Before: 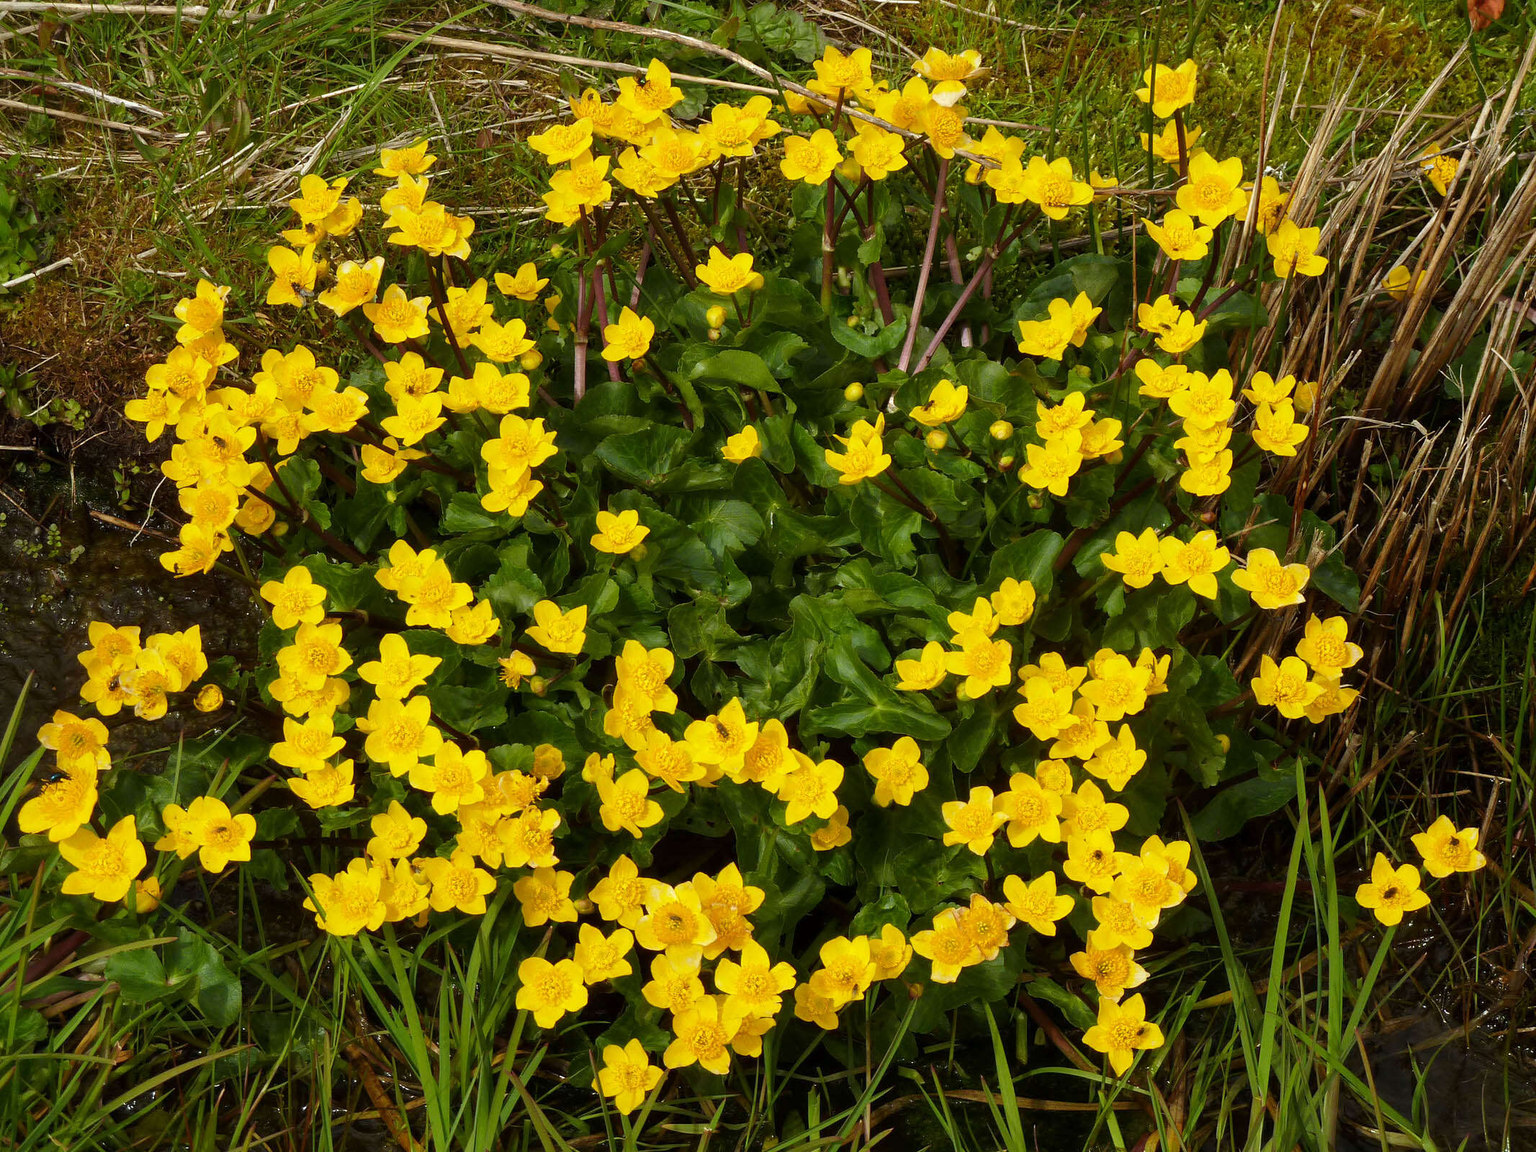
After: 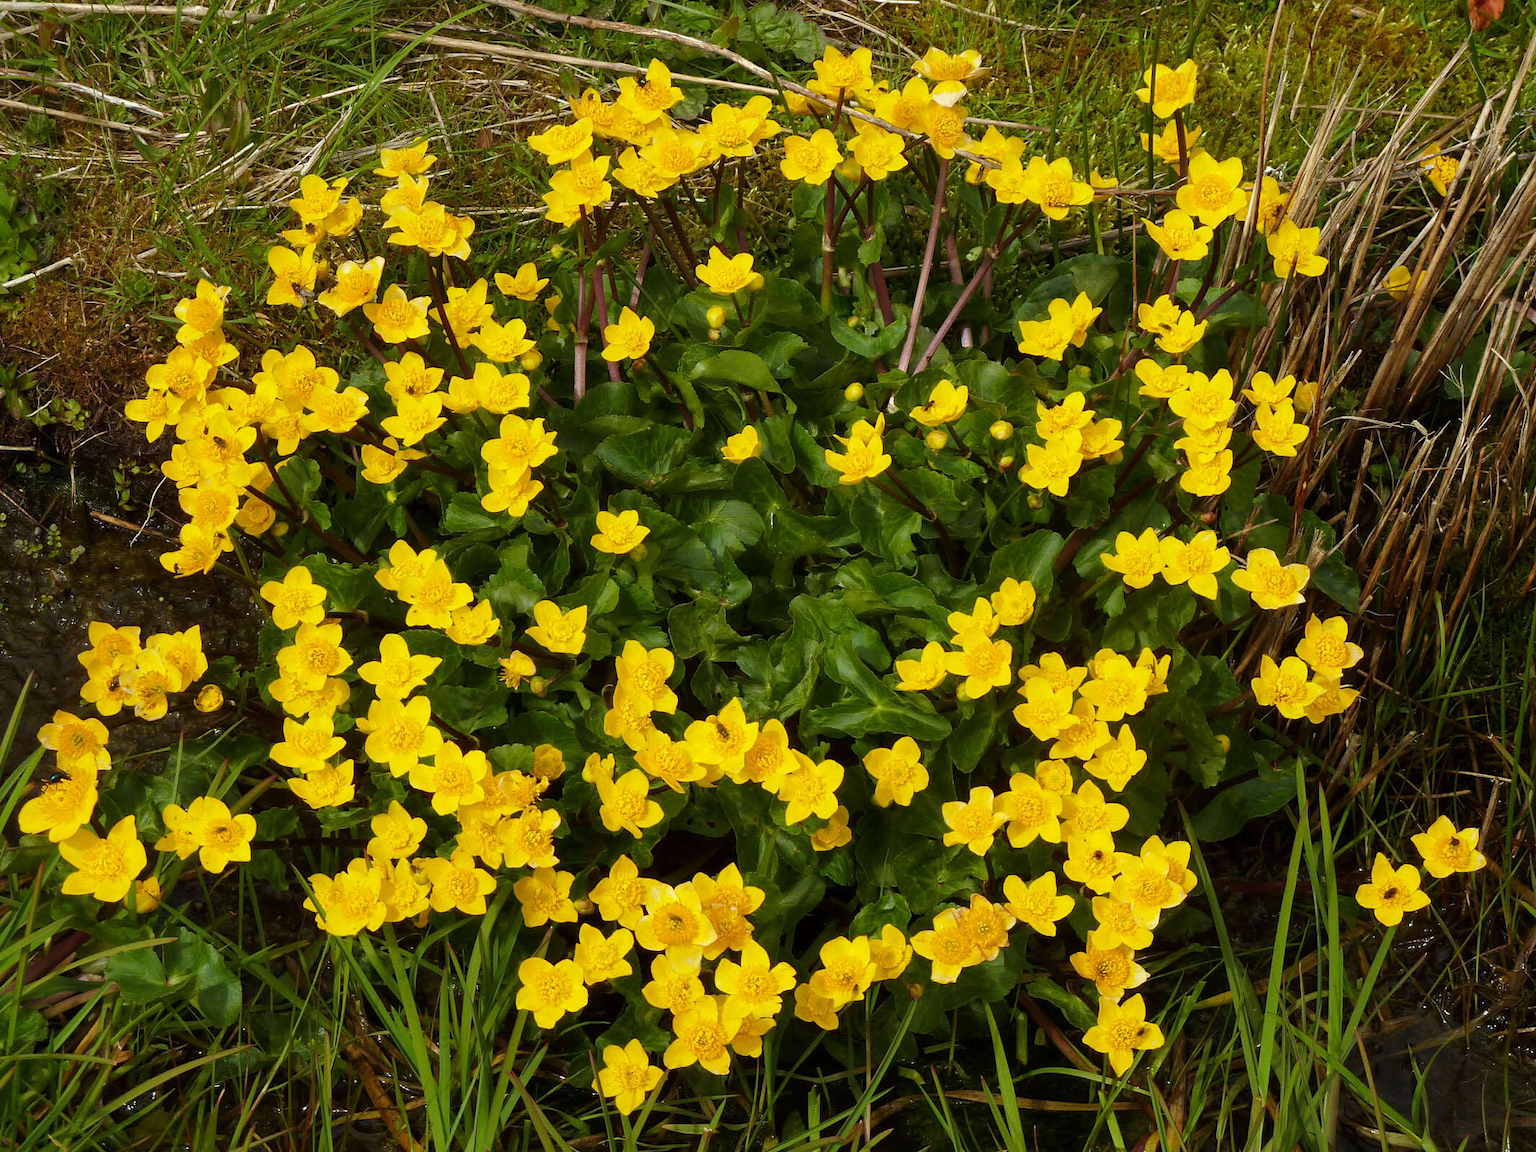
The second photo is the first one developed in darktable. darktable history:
exposure: compensate exposure bias true, compensate highlight preservation false
